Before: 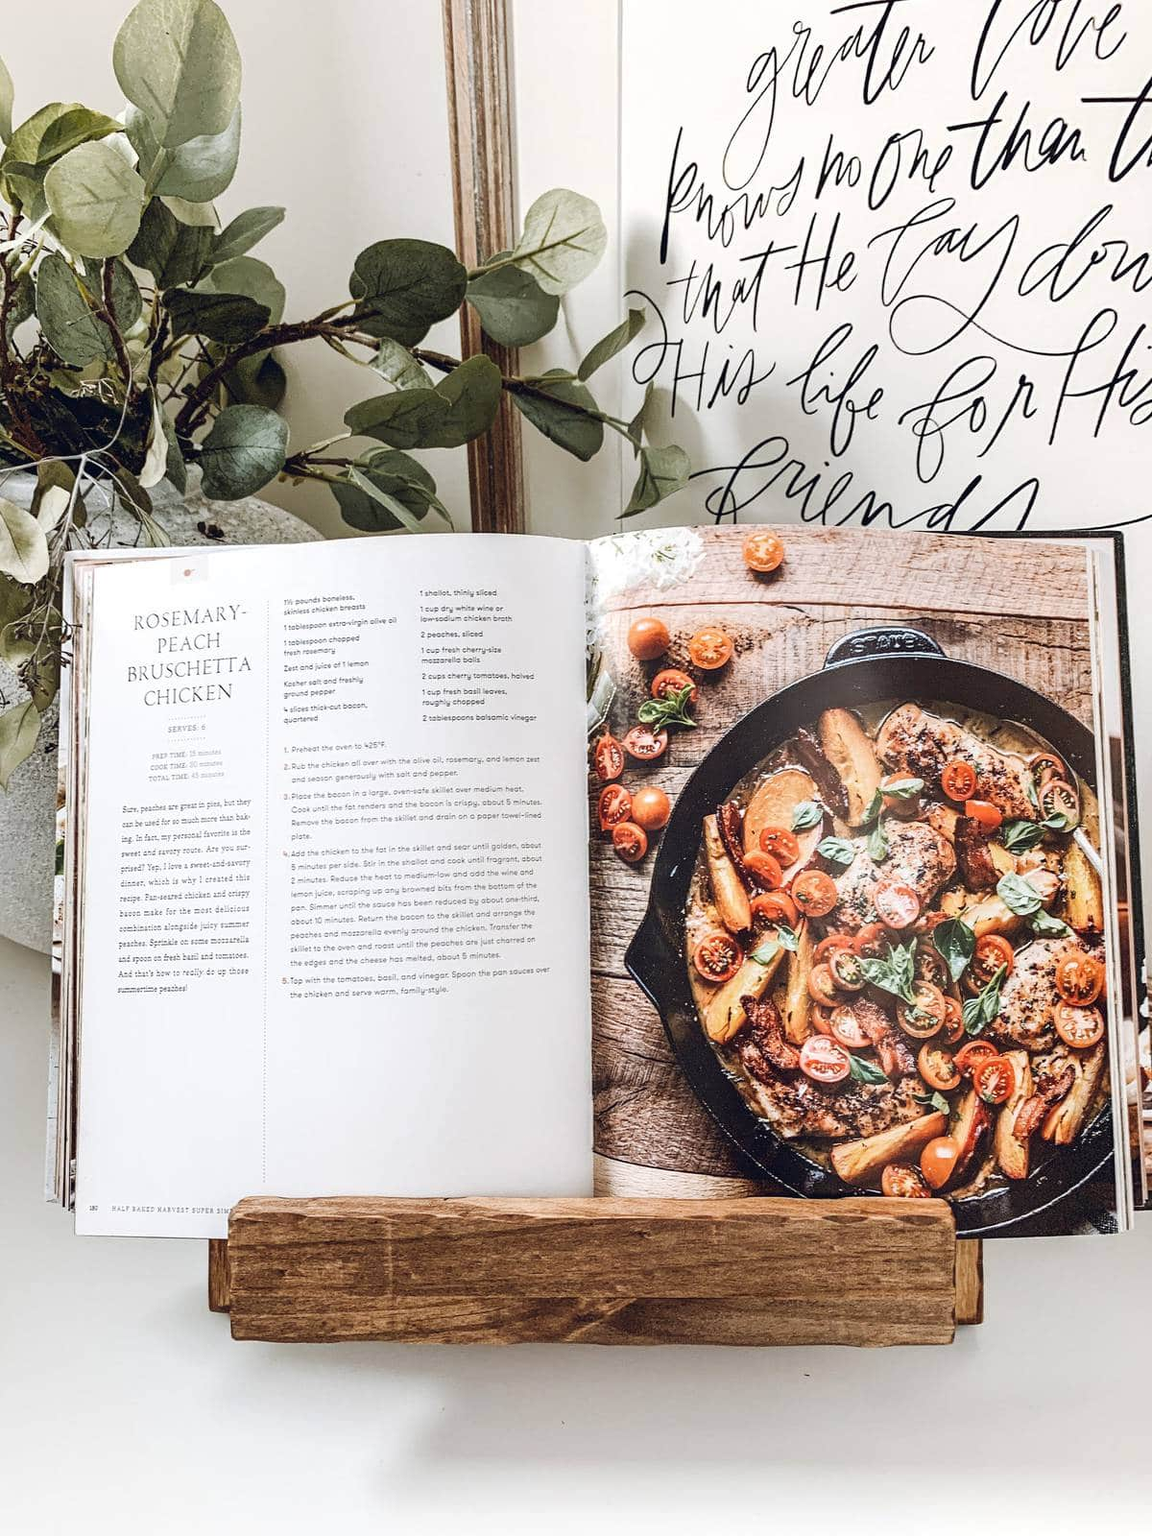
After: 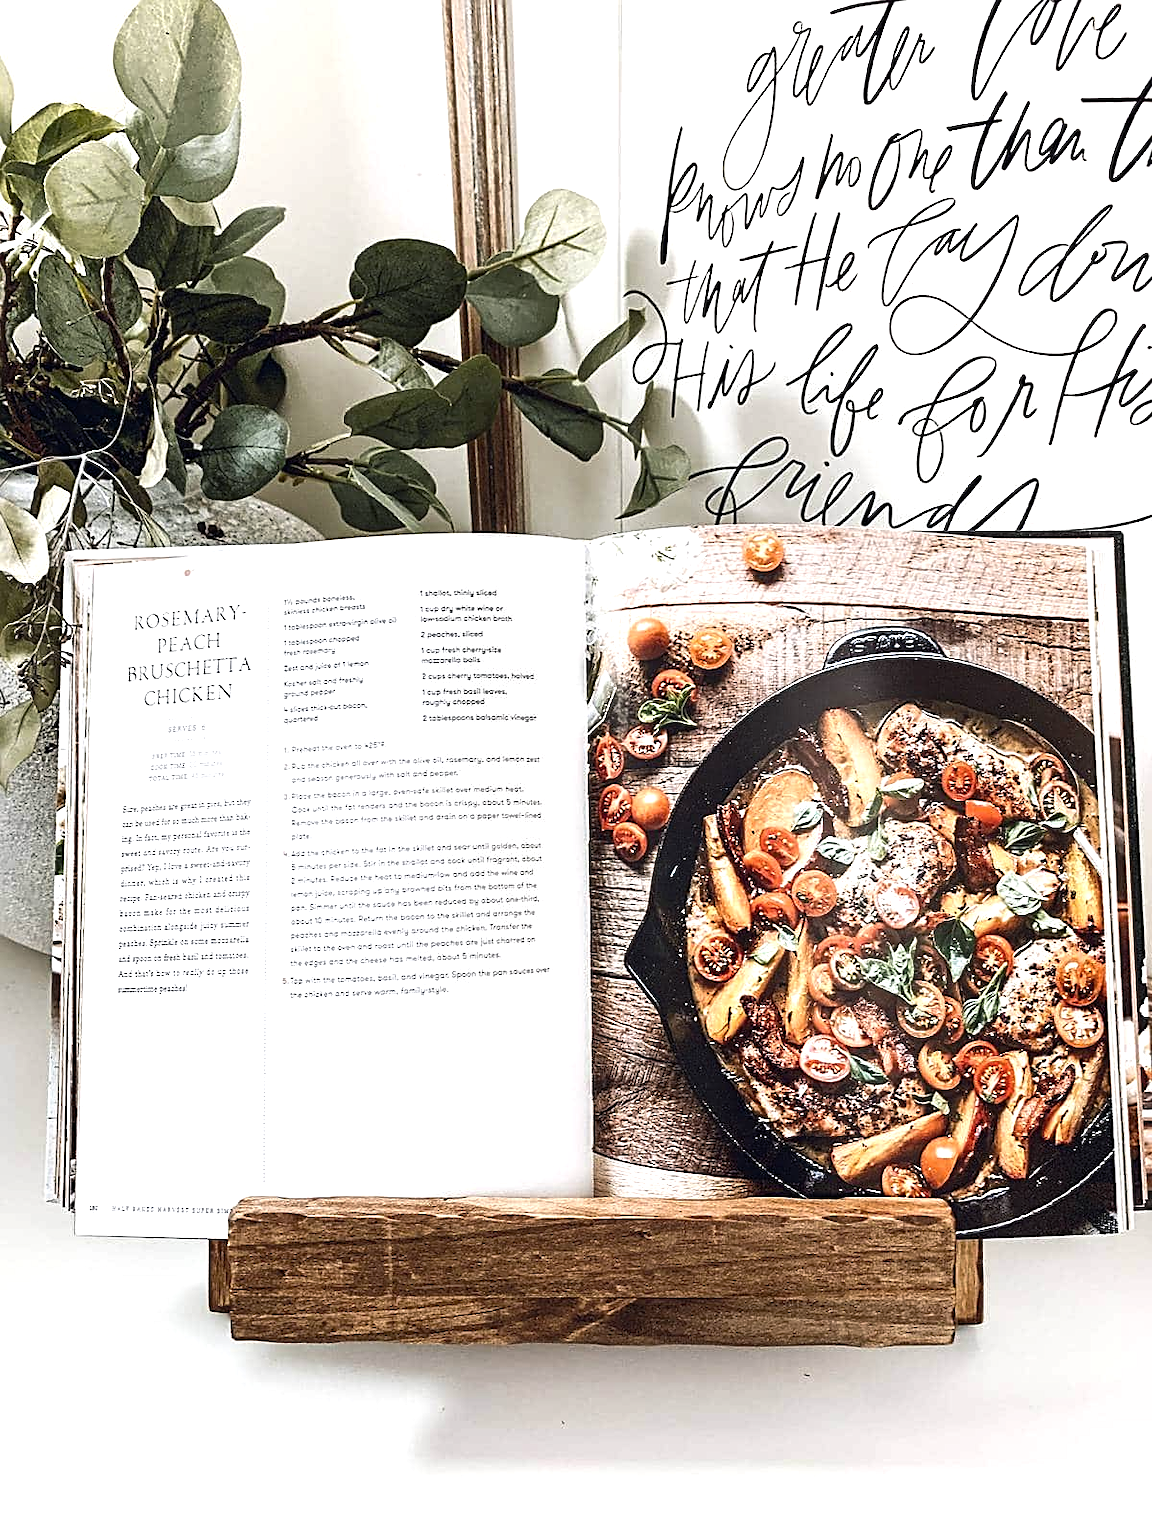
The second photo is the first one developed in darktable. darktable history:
sharpen: on, module defaults
color balance rgb: shadows lift › chroma 1.016%, shadows lift › hue 216.16°, linear chroma grading › shadows -2.483%, linear chroma grading › highlights -14.99%, linear chroma grading › global chroma -9.867%, linear chroma grading › mid-tones -9.998%, perceptual saturation grading › global saturation 33.468%, perceptual brilliance grading › global brilliance 15.744%, perceptual brilliance grading › shadows -35.775%
